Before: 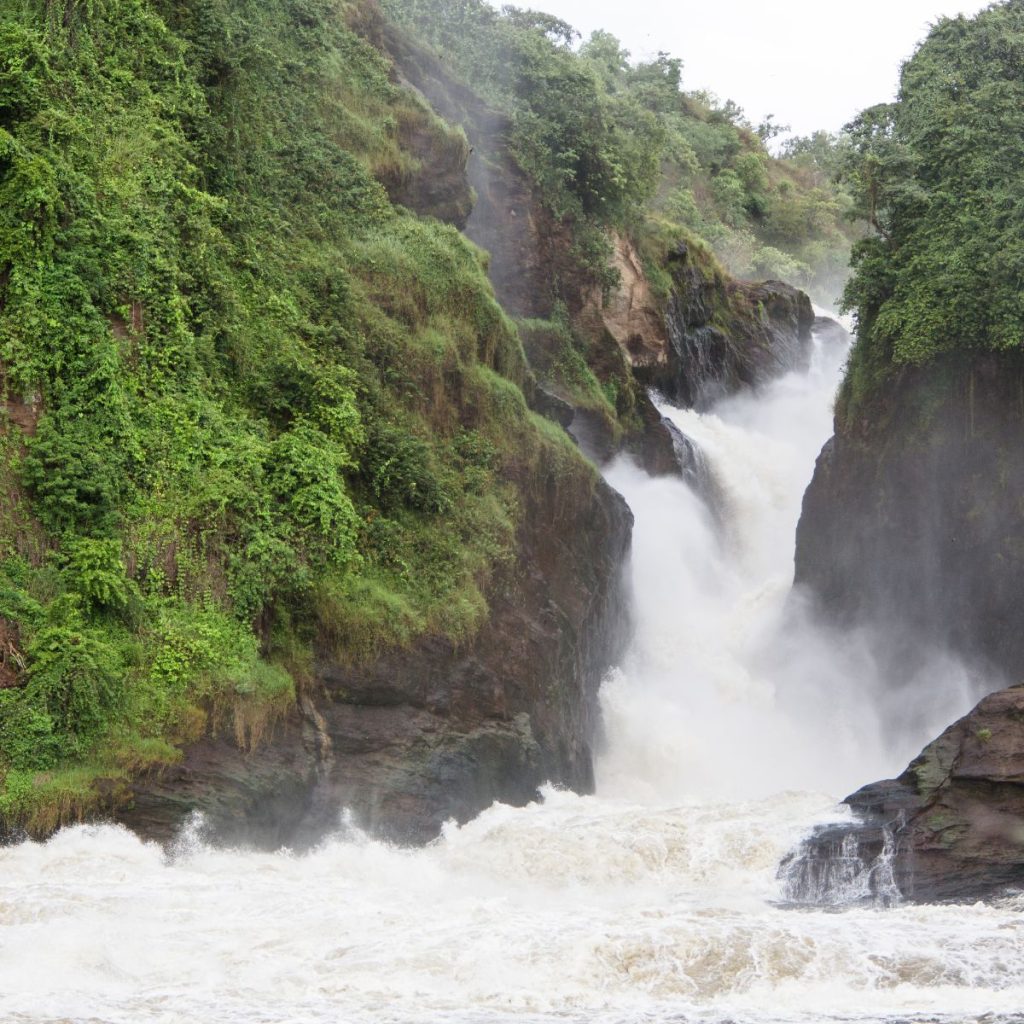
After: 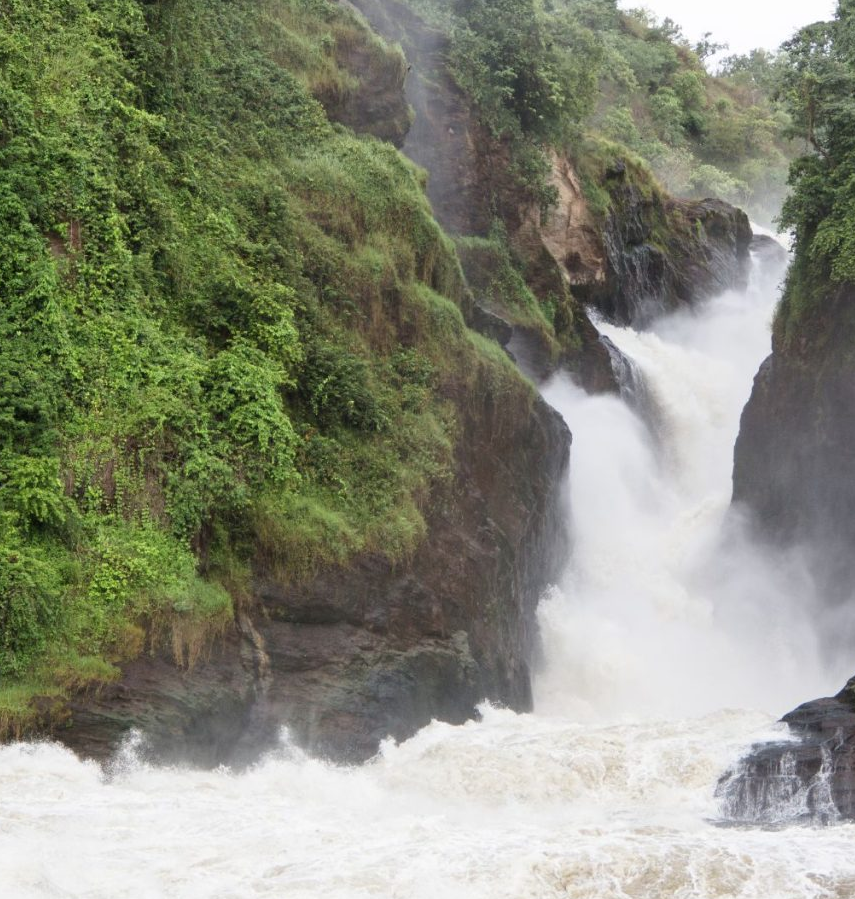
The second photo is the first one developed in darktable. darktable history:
contrast brightness saturation: saturation -0.052
crop: left 6.13%, top 8.09%, right 9.543%, bottom 4.052%
